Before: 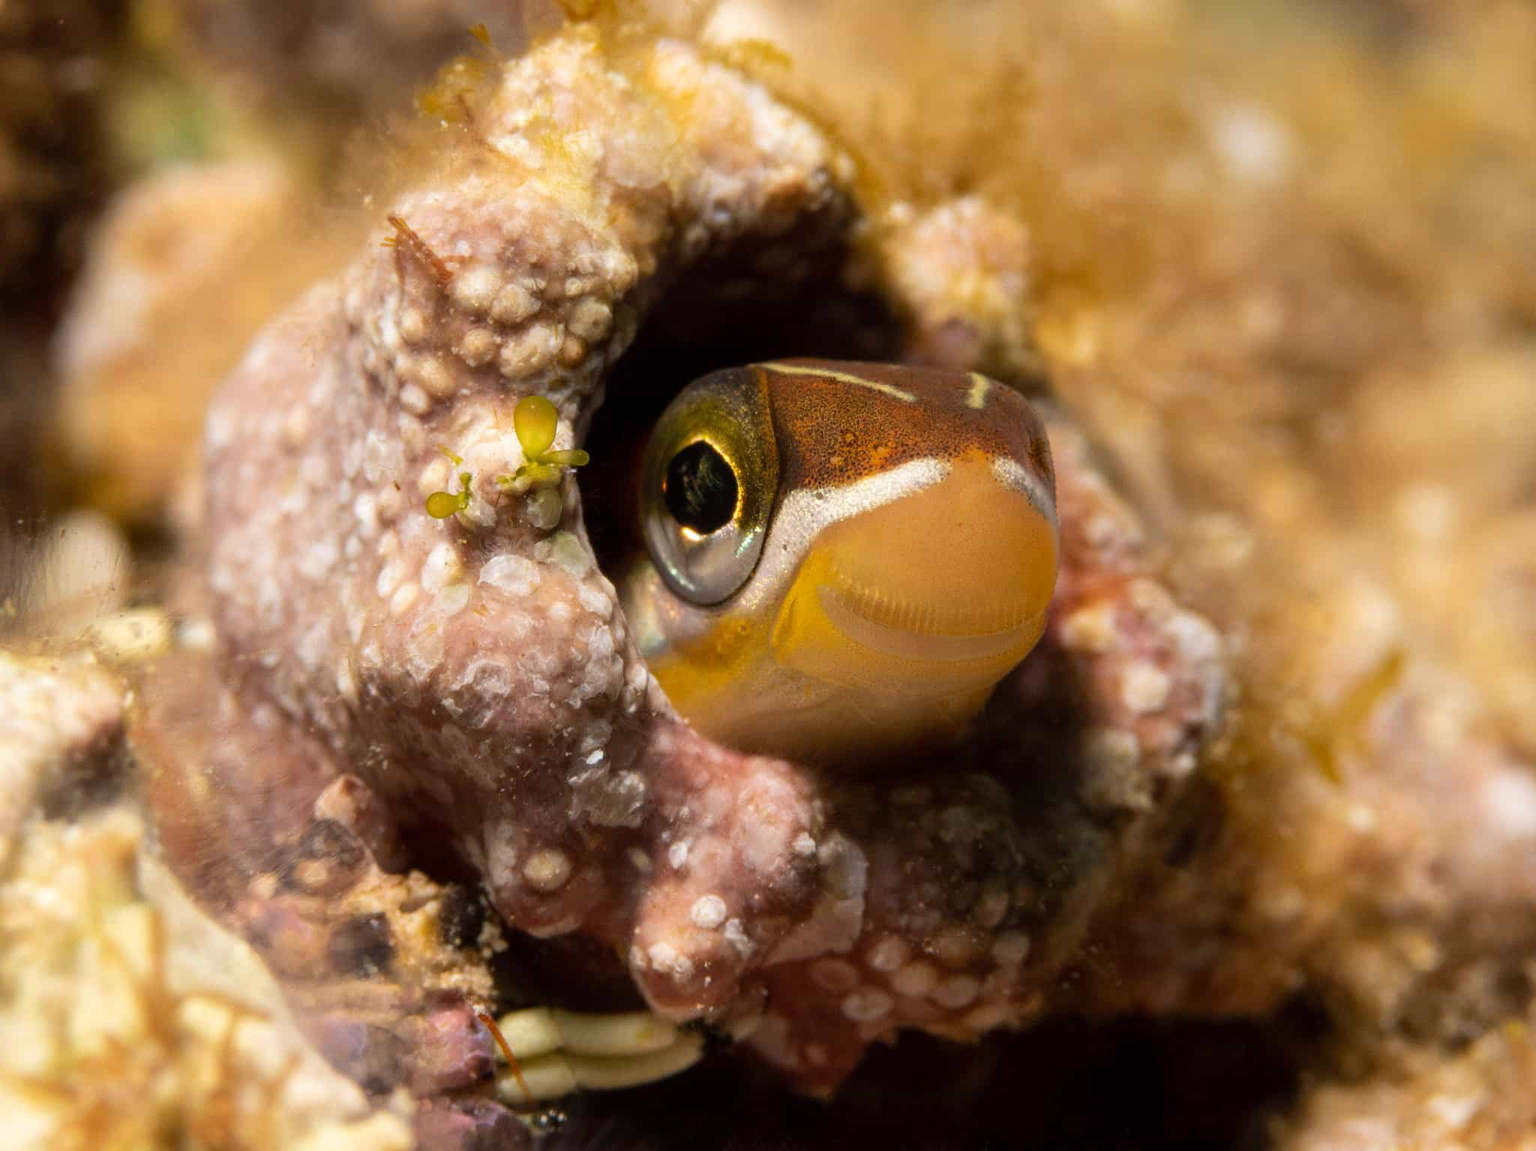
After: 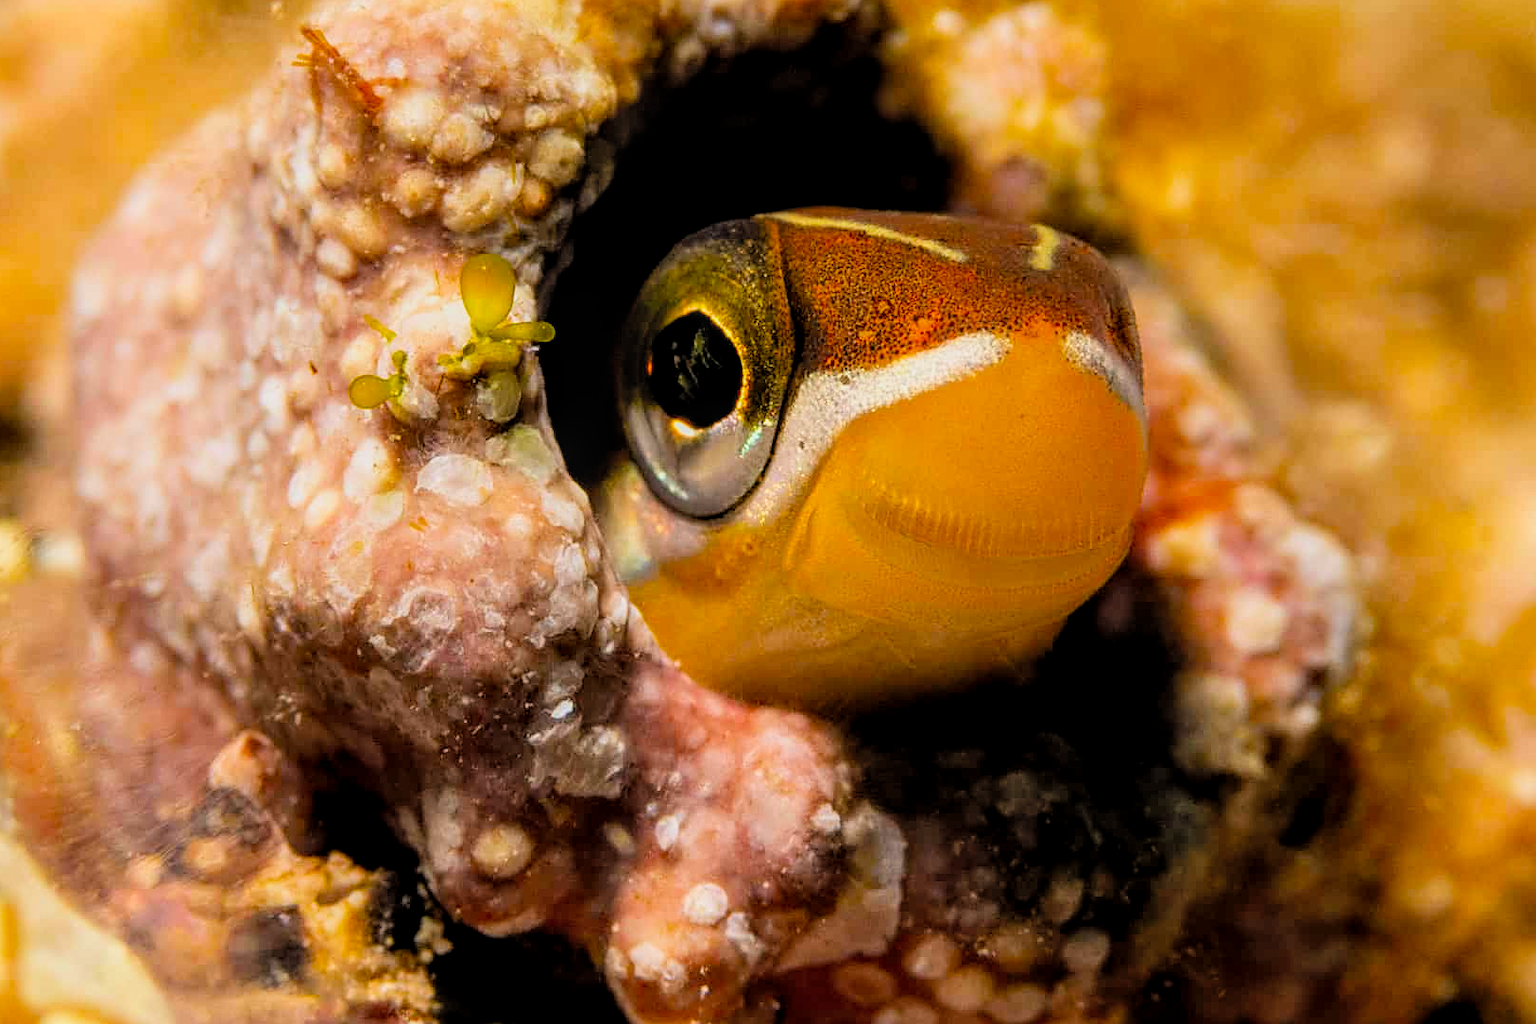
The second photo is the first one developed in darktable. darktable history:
crop: left 9.712%, top 16.928%, right 10.845%, bottom 12.332%
filmic rgb: black relative exposure -7.75 EV, white relative exposure 4.4 EV, threshold 3 EV, target black luminance 0%, hardness 3.76, latitude 50.51%, contrast 1.074, highlights saturation mix 10%, shadows ↔ highlights balance -0.22%, color science v4 (2020), enable highlight reconstruction true
sharpen: on, module defaults
contrast brightness saturation: brightness 0.09, saturation 0.19
local contrast: on, module defaults
